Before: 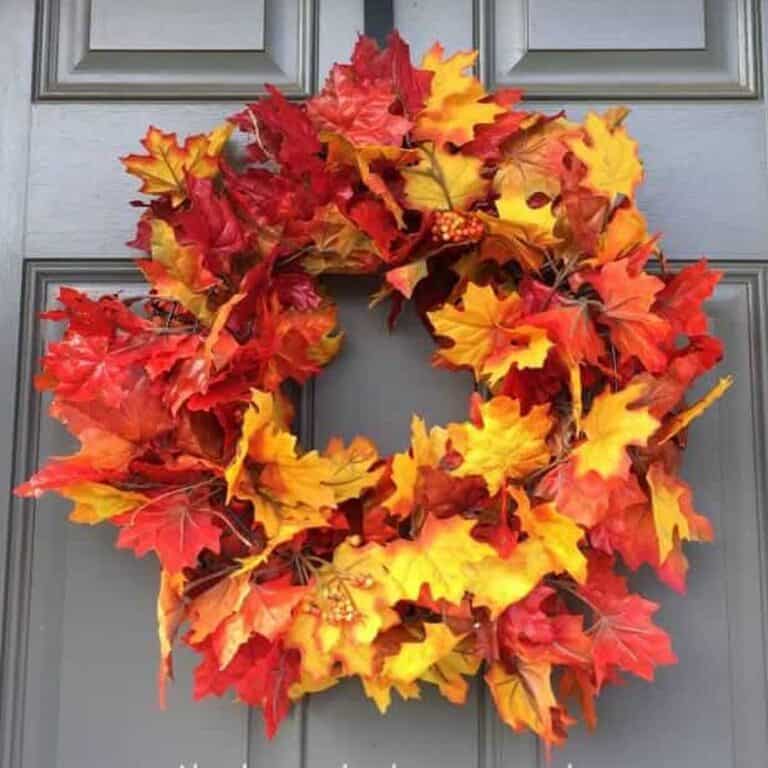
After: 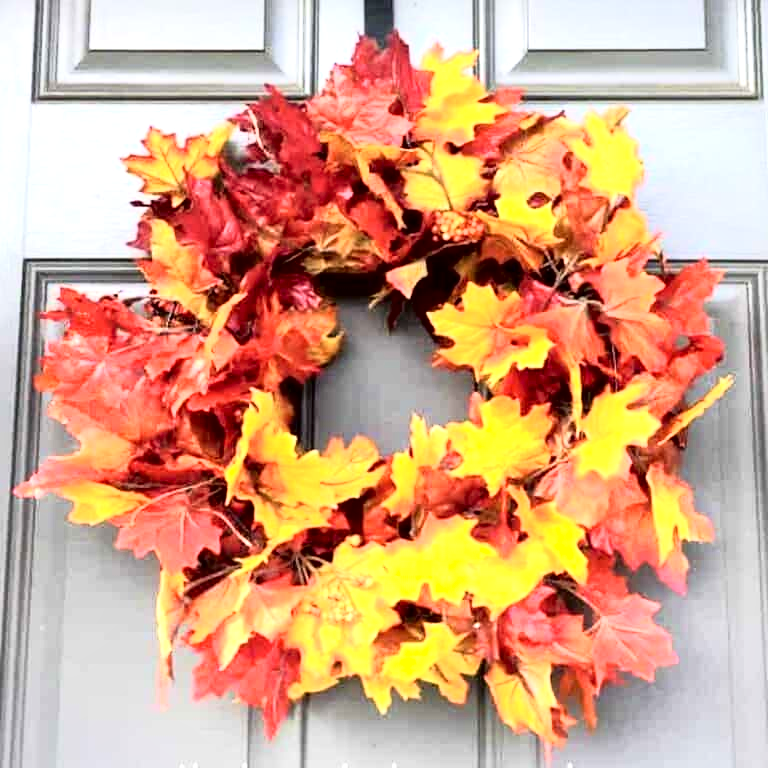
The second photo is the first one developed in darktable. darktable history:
tone curve: curves: ch0 [(0.016, 0.011) (0.094, 0.016) (0.469, 0.508) (0.721, 0.862) (1, 1)], color space Lab, independent channels, preserve colors none
local contrast: mode bilateral grid, contrast 19, coarseness 49, detail 141%, midtone range 0.2
tone equalizer: -8 EV -1.11 EV, -7 EV -1.03 EV, -6 EV -0.871 EV, -5 EV -0.55 EV, -3 EV 0.58 EV, -2 EV 0.889 EV, -1 EV 0.992 EV, +0 EV 1.06 EV
